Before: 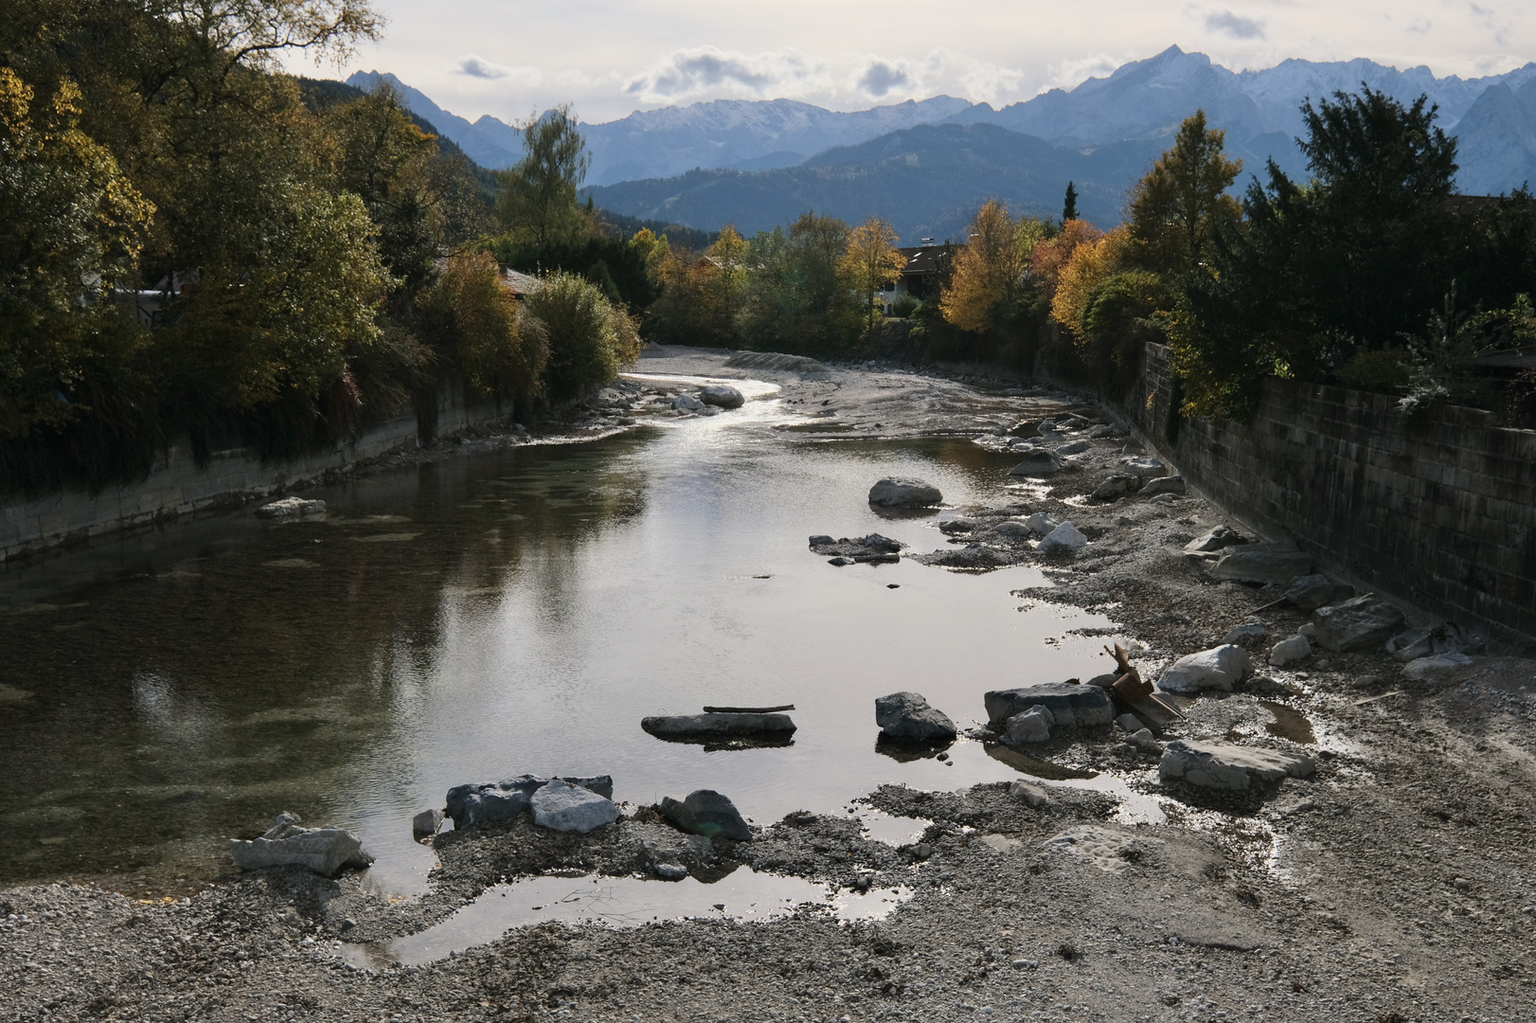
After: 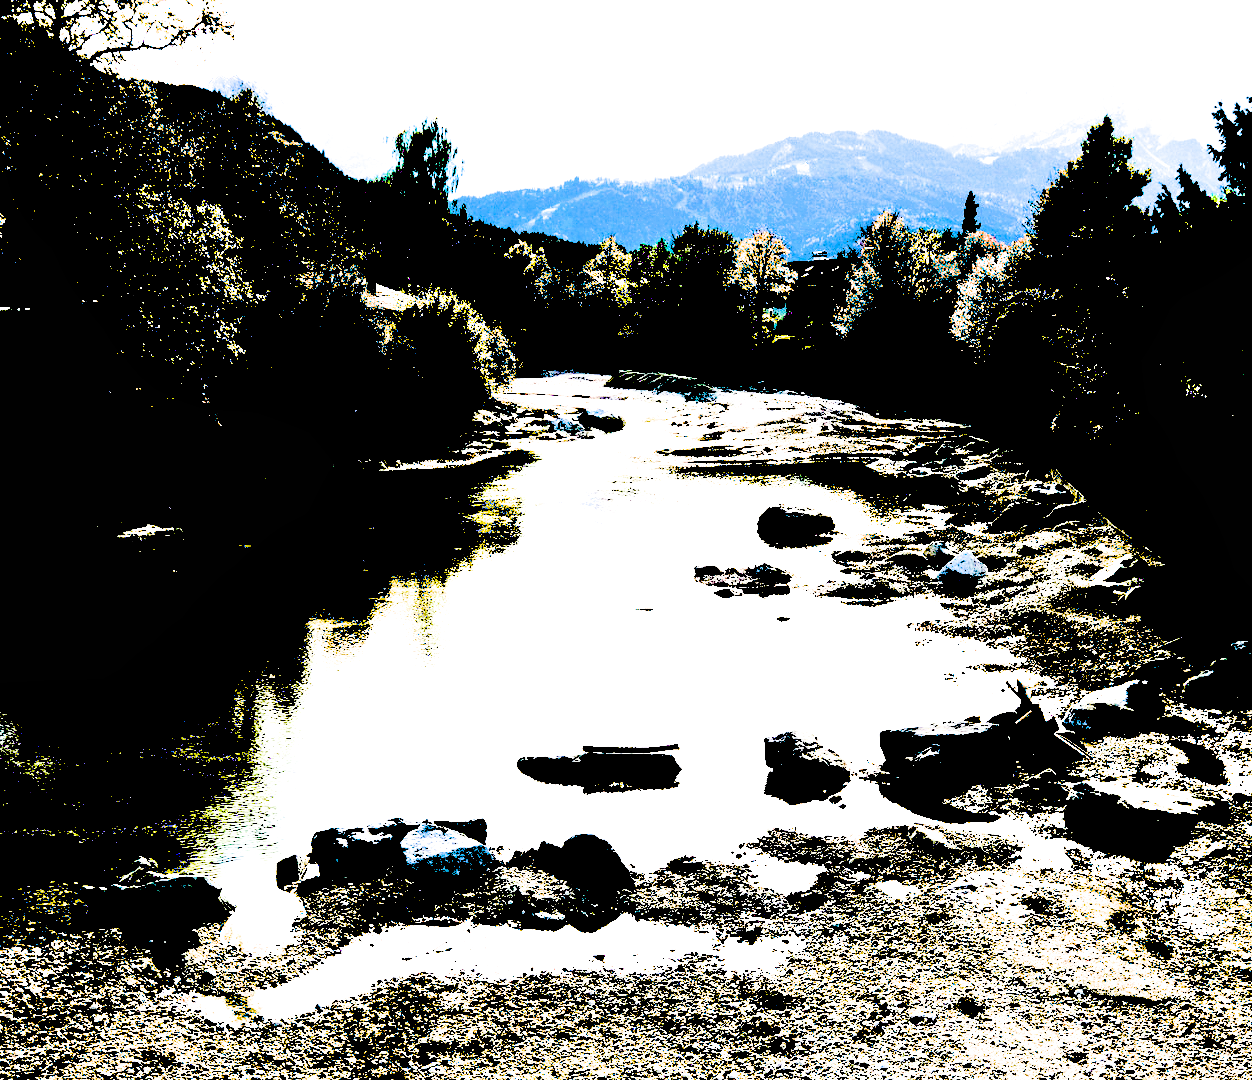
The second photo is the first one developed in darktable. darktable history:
exposure: black level correction 0.099, exposure 3.001 EV, compensate highlight preservation false
local contrast: mode bilateral grid, contrast 20, coarseness 51, detail 102%, midtone range 0.2
shadows and highlights: shadows 2.51, highlights -16.28, soften with gaussian
crop: left 9.899%, right 12.876%
filmic rgb: black relative exposure -7.65 EV, white relative exposure 4.56 EV, hardness 3.61
